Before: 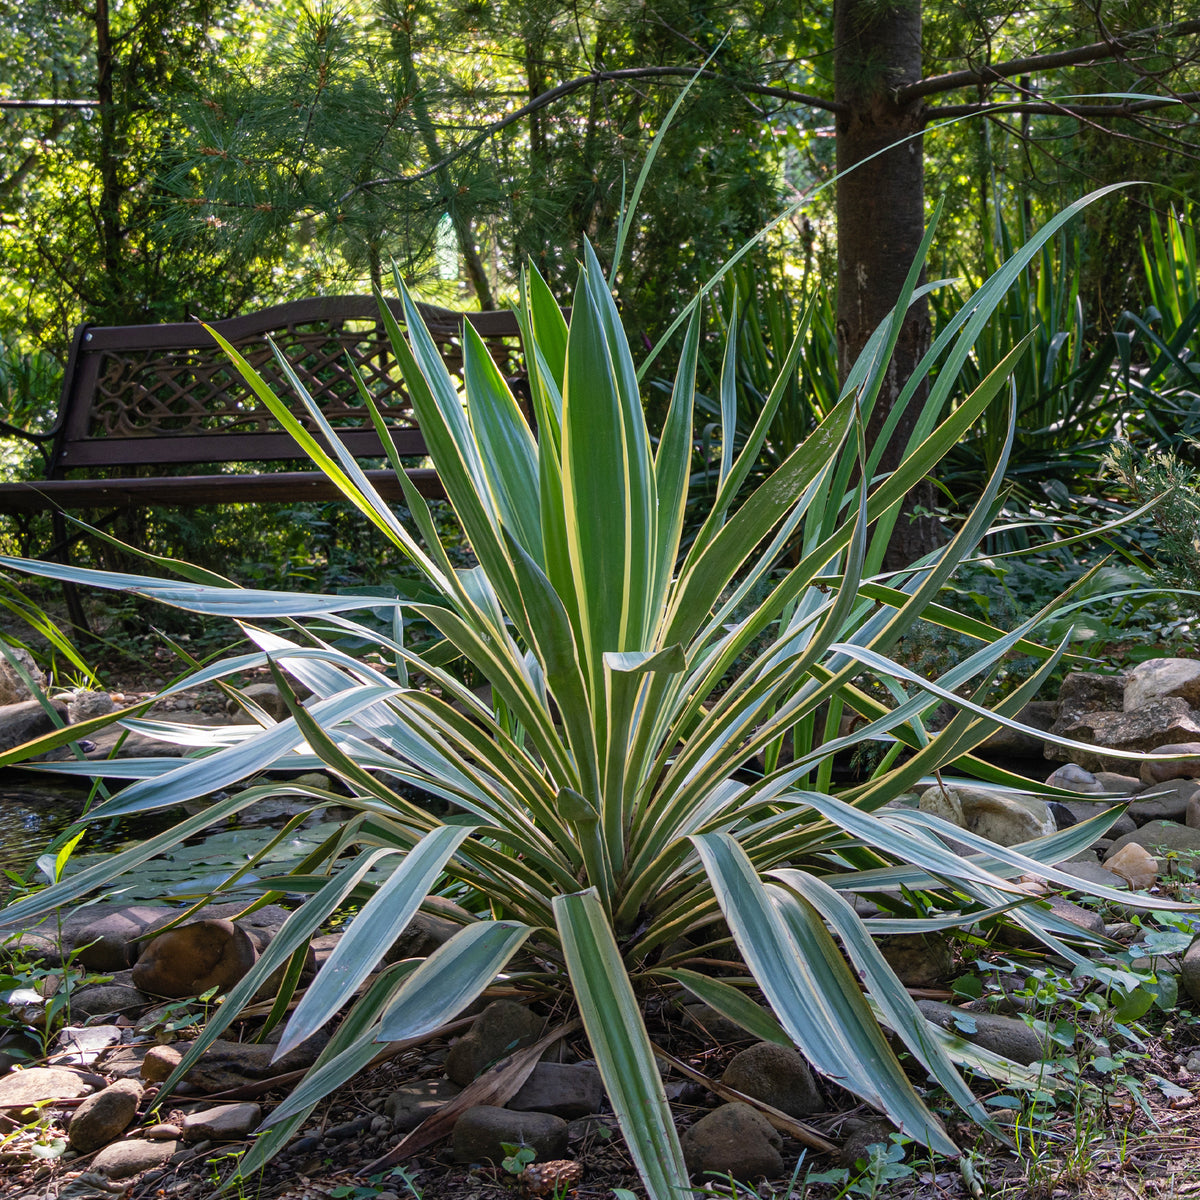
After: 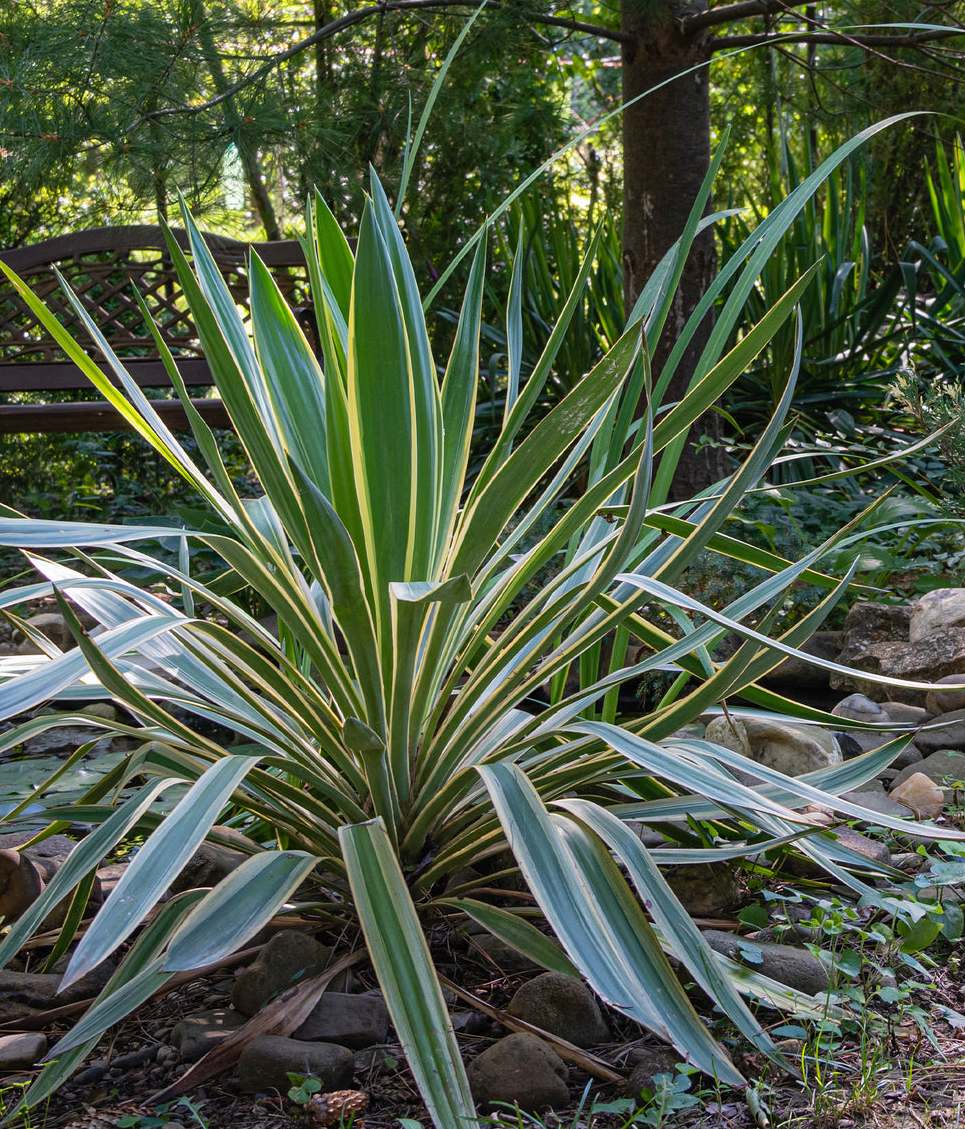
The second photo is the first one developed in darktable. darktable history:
crop and rotate: left 17.871%, top 5.835%, right 1.705%
